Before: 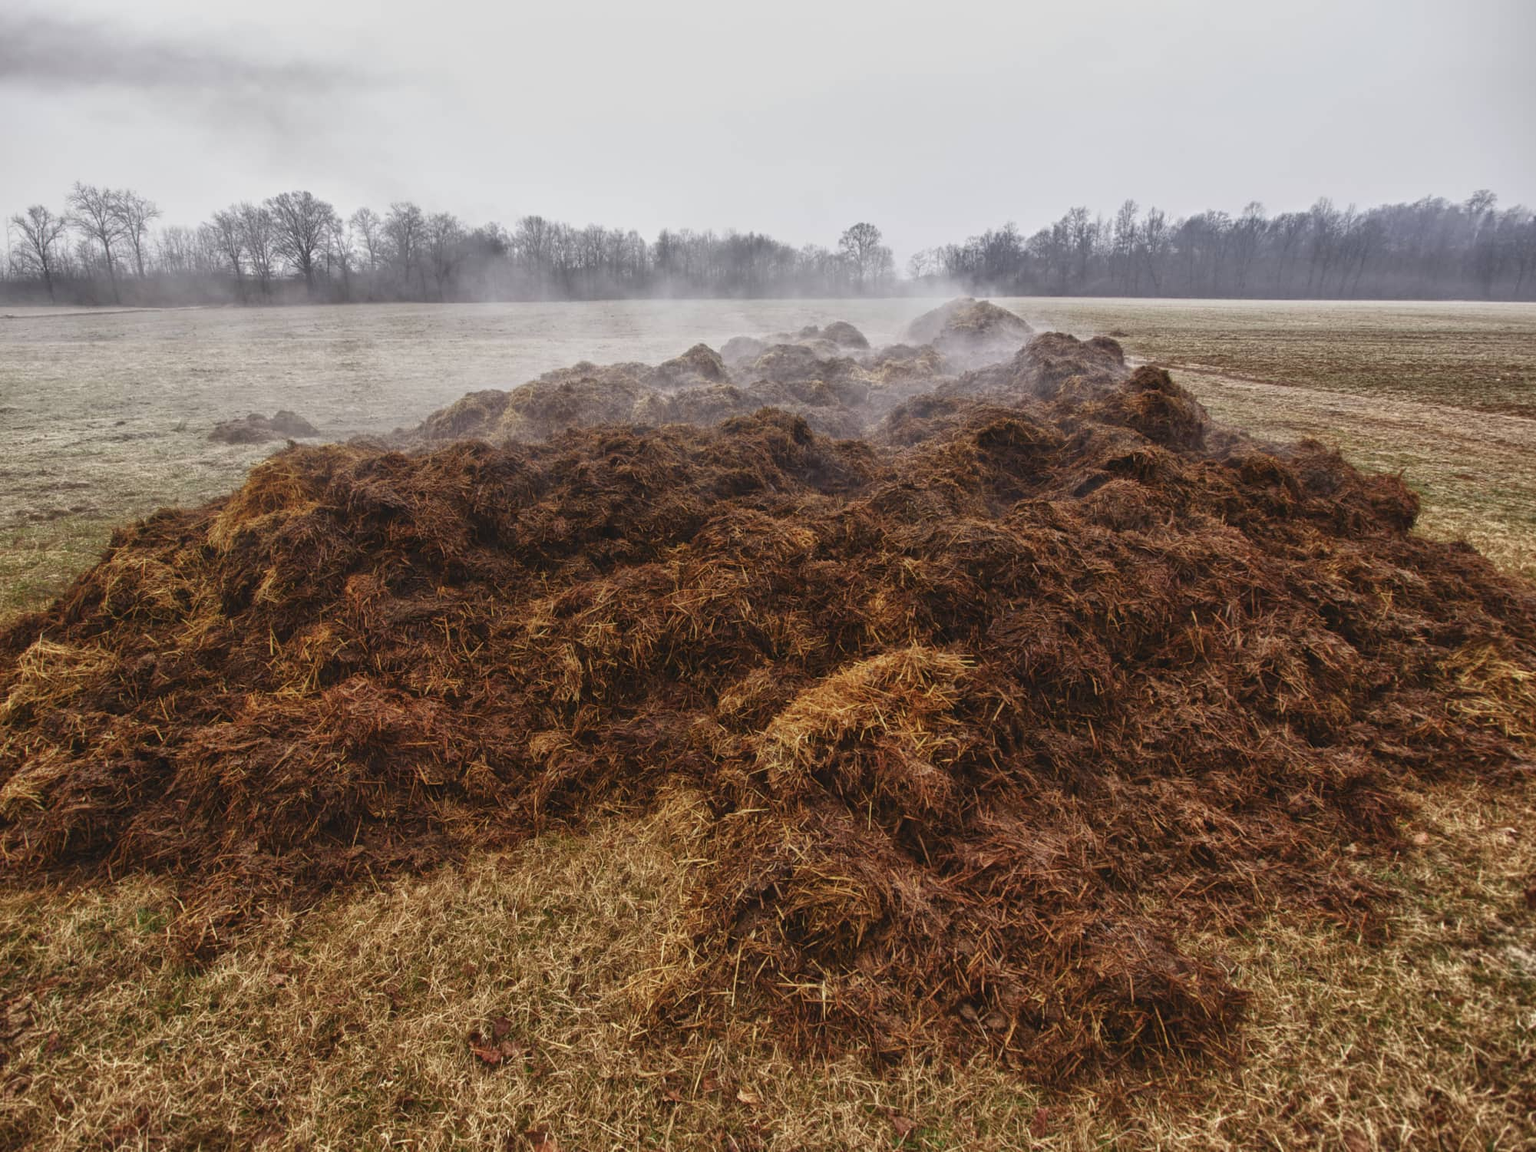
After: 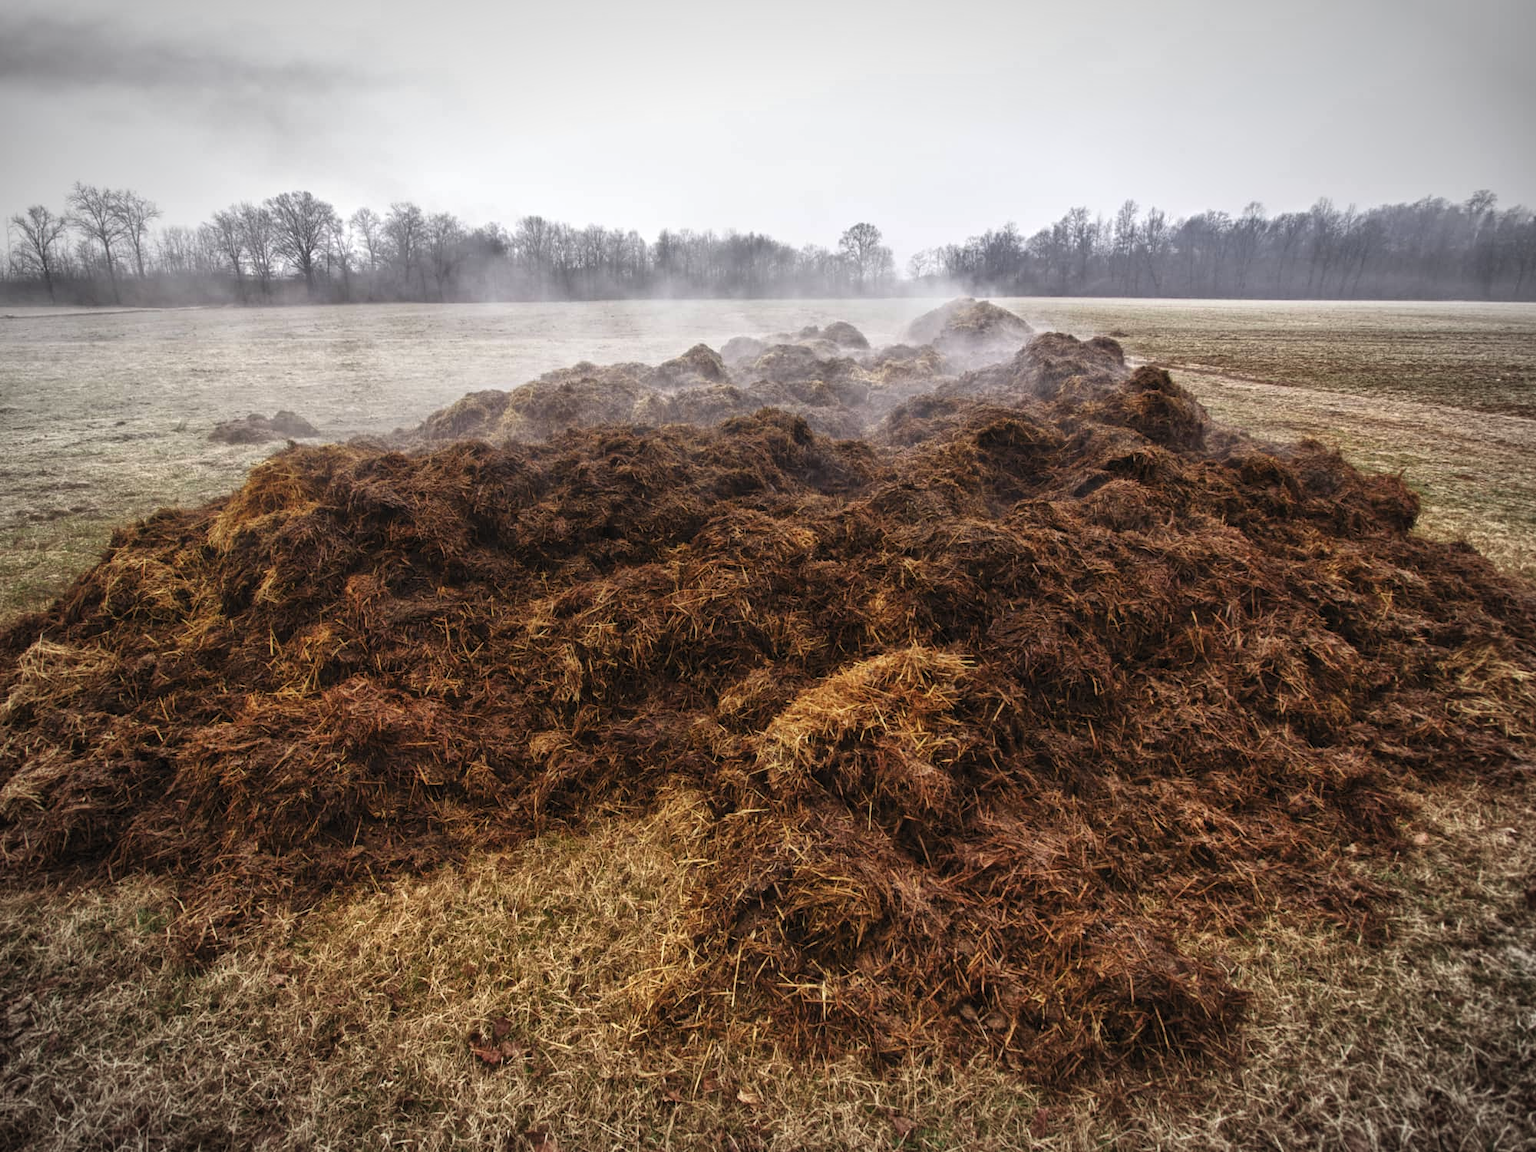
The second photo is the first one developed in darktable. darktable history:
vignetting: automatic ratio true
levels: mode automatic, black 0.023%, white 99.97%, levels [0.062, 0.494, 0.925]
